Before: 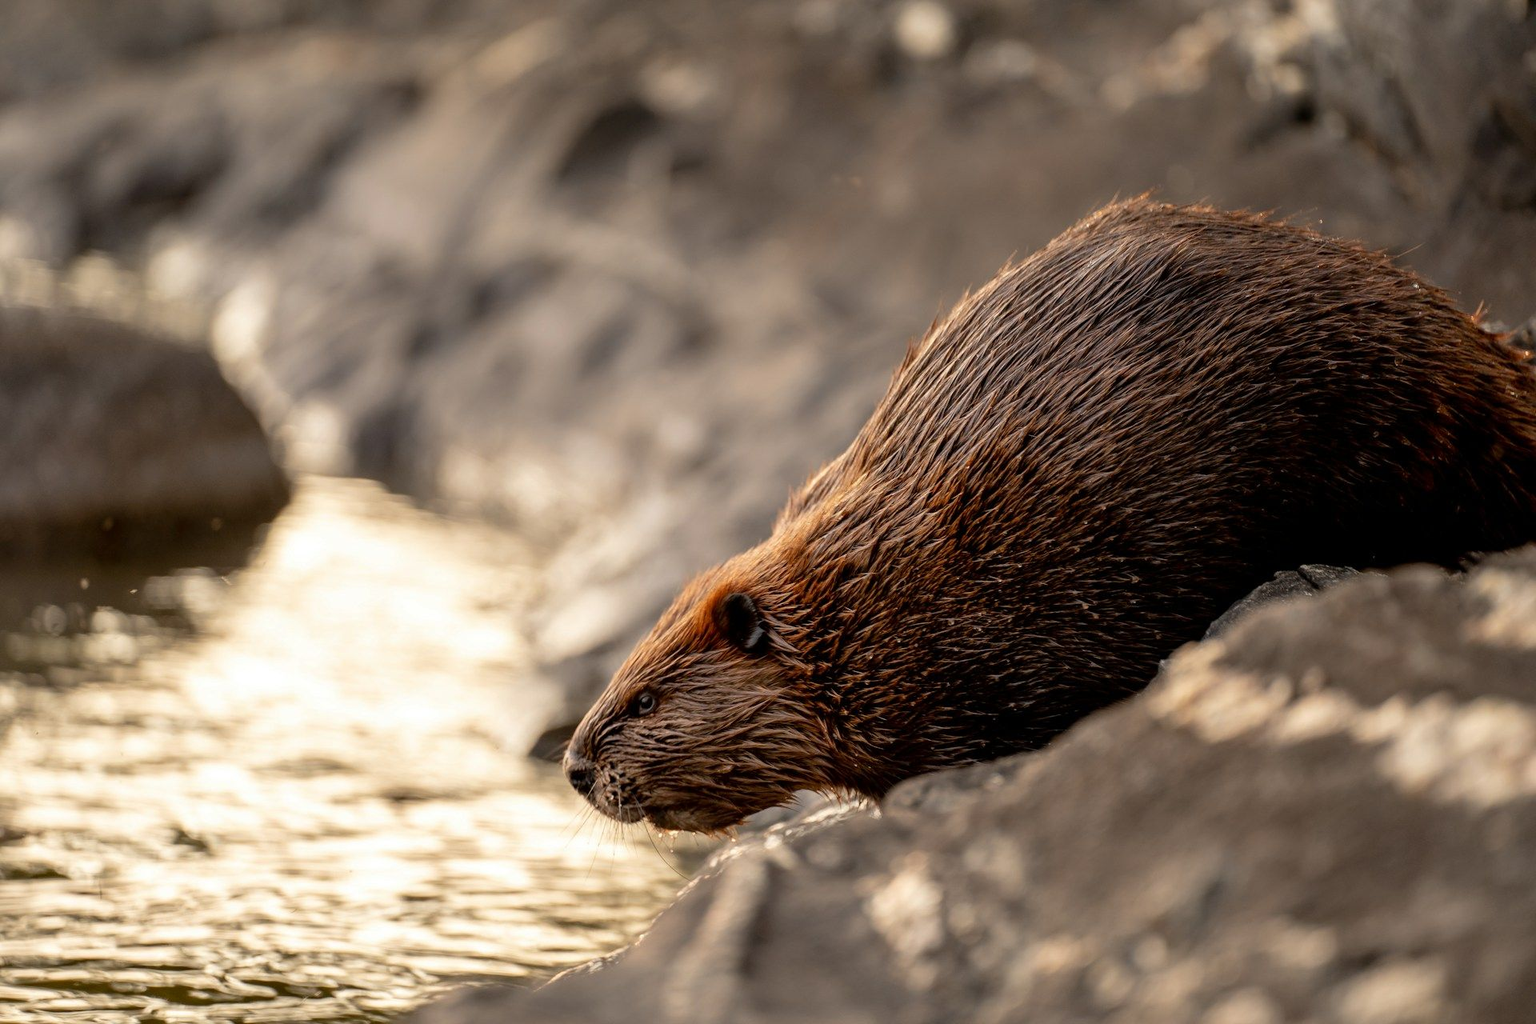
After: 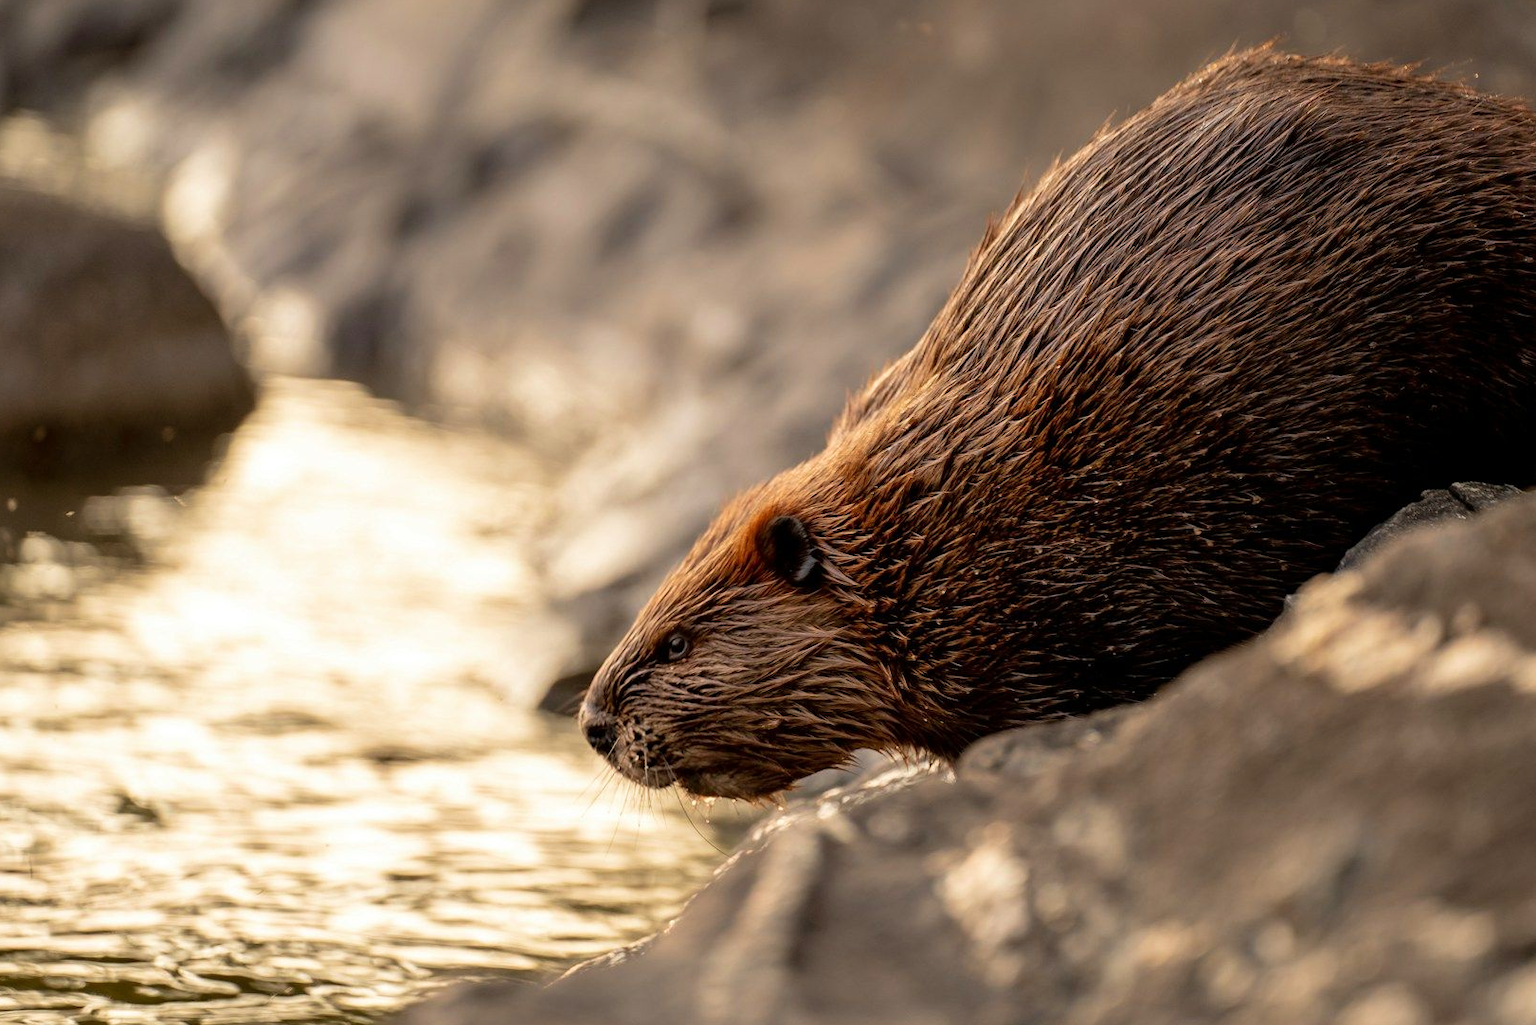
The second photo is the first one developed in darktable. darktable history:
crop and rotate: left 4.853%, top 15.448%, right 10.714%
velvia: on, module defaults
